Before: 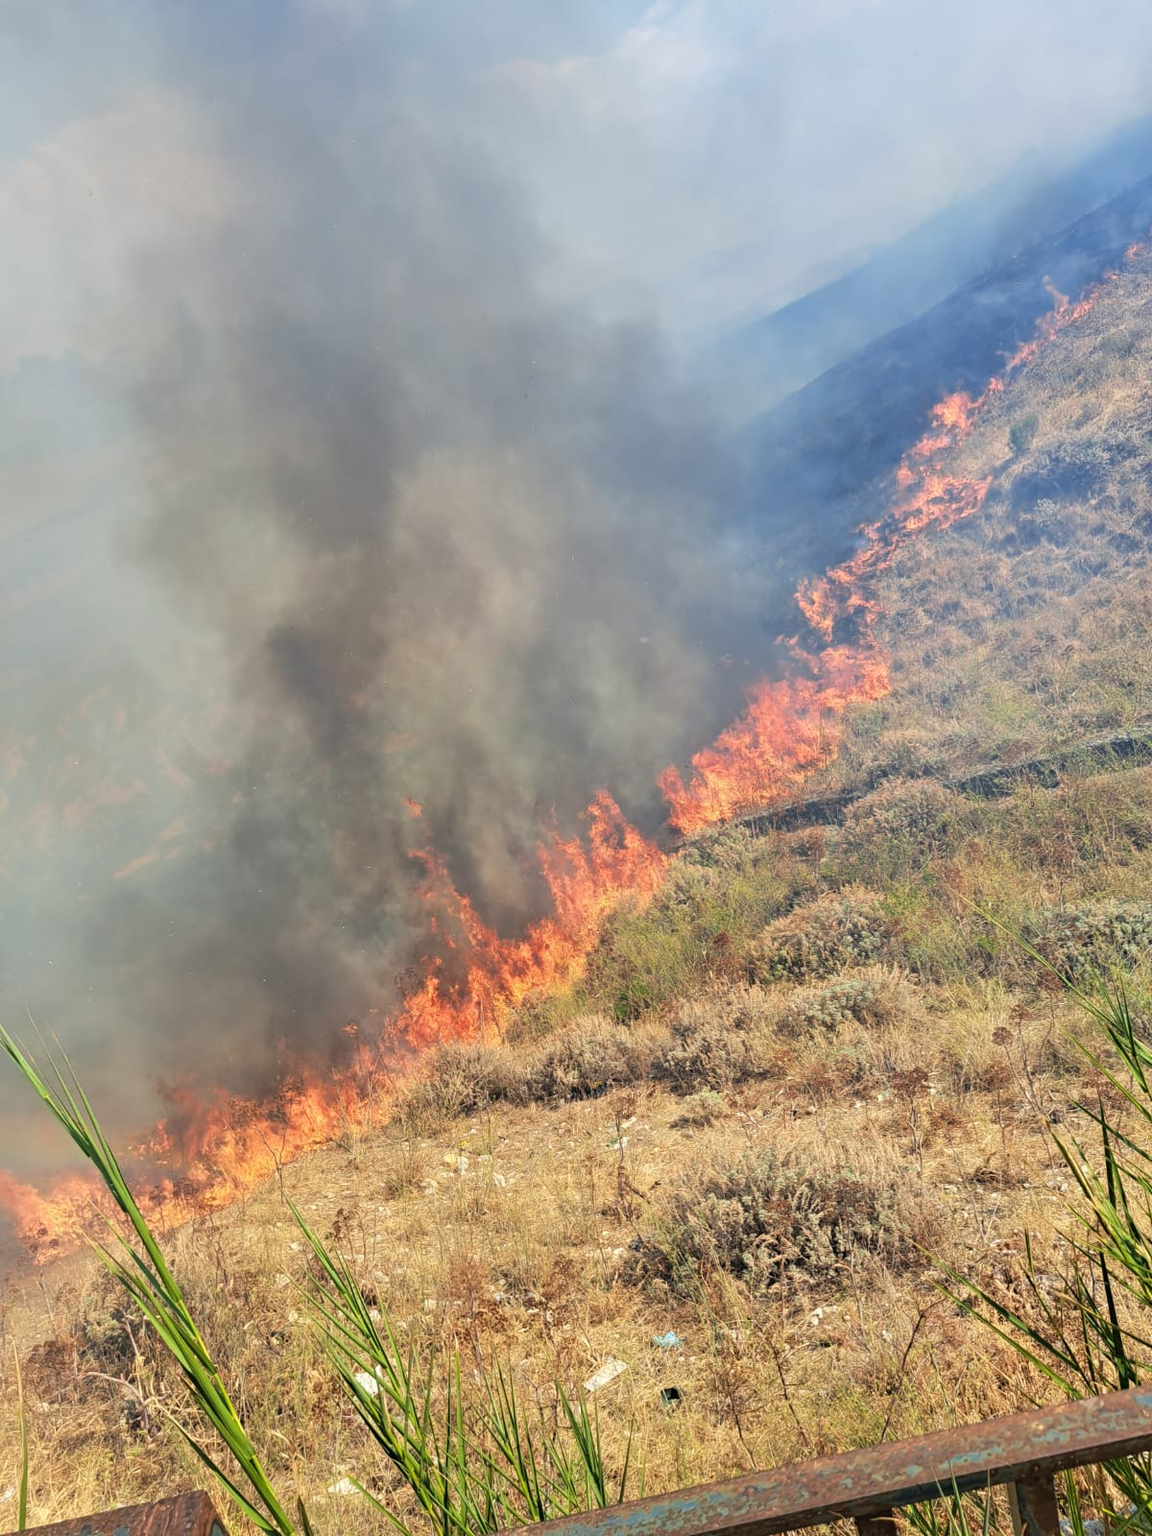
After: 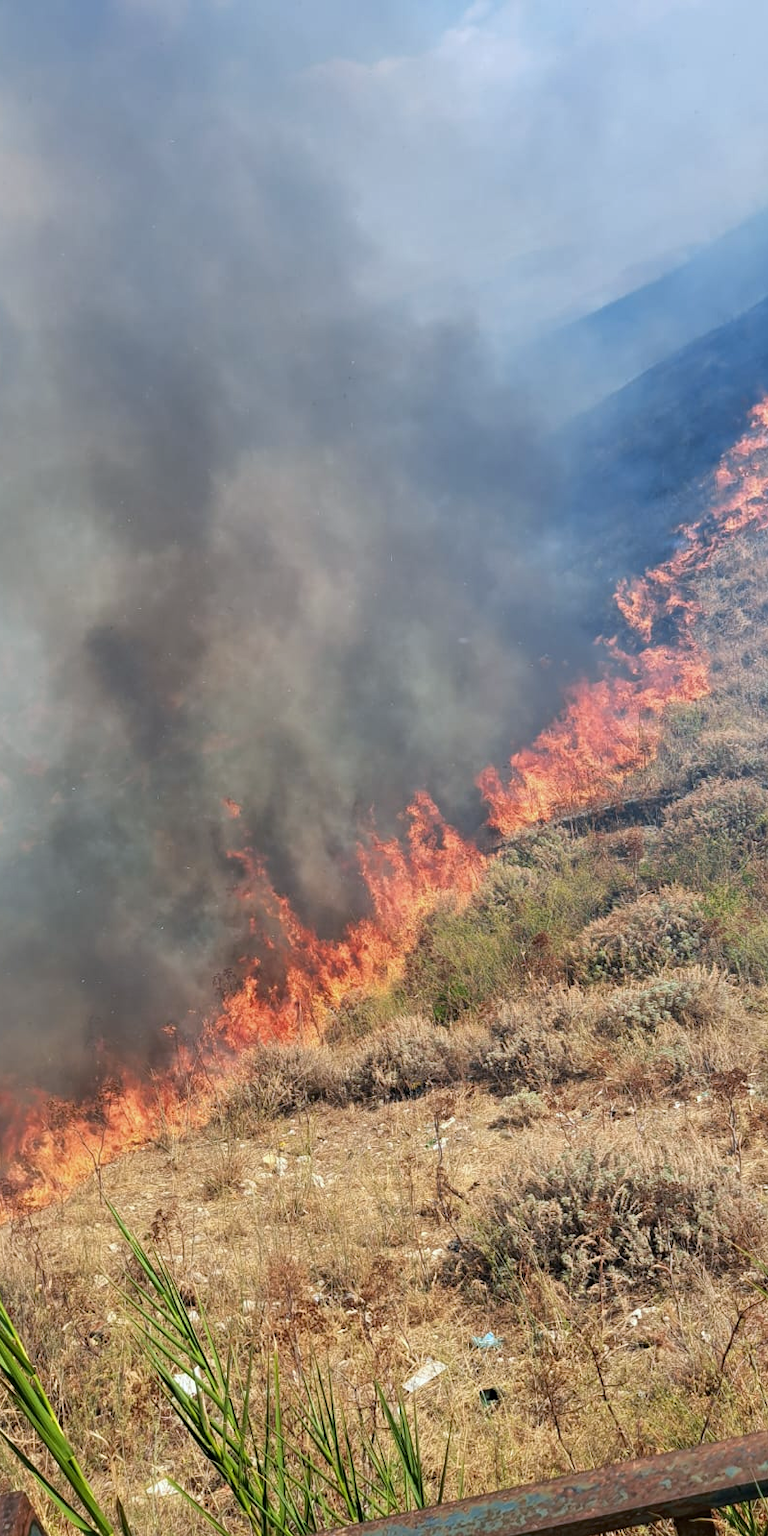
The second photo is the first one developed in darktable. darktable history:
crop and rotate: left 15.754%, right 17.579%
color correction: highlights a* -0.772, highlights b* -8.92
contrast brightness saturation: brightness -0.09
